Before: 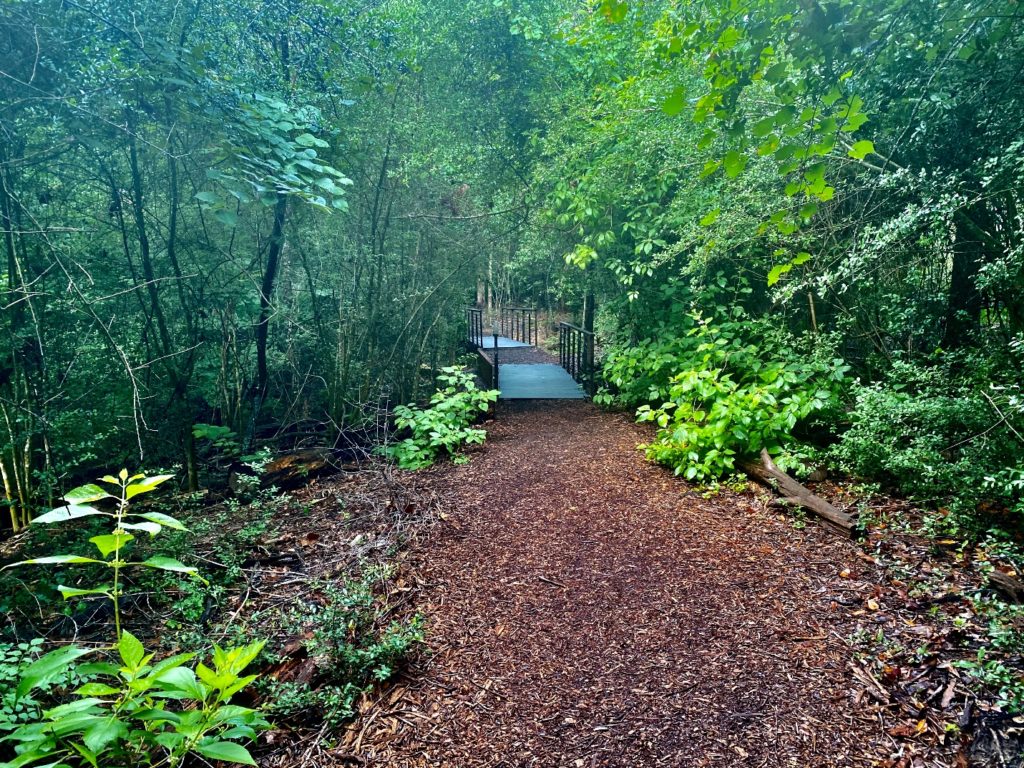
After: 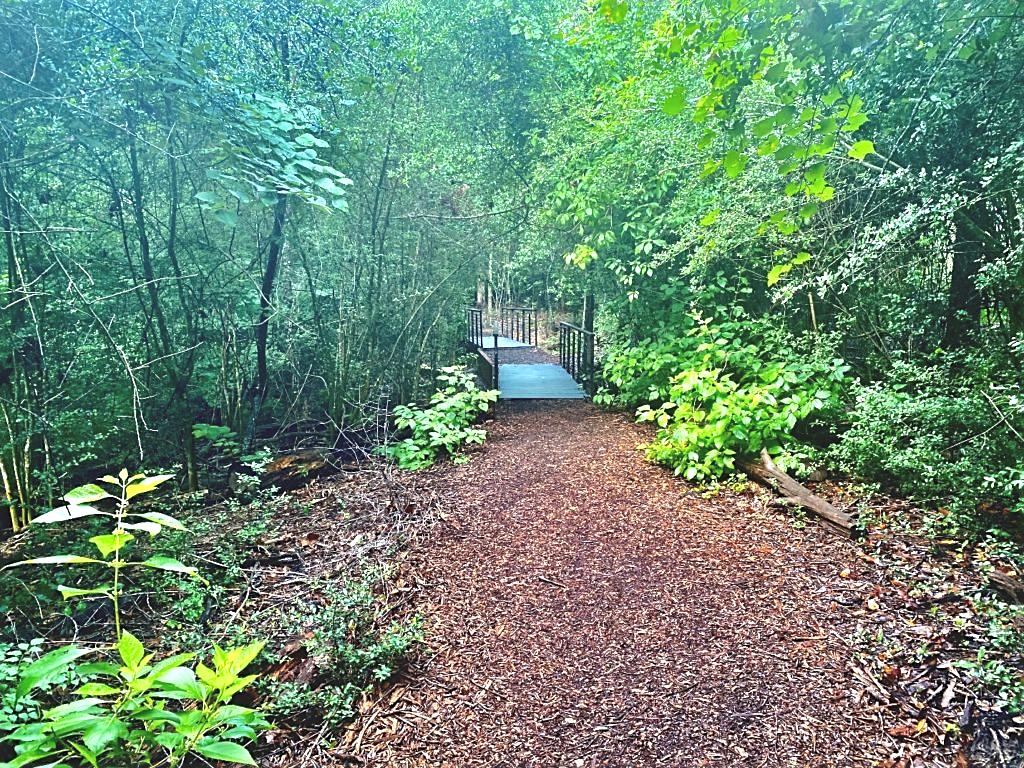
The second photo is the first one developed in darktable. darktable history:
exposure: black level correction 0, exposure 1.1 EV, compensate exposure bias true, compensate highlight preservation false
shadows and highlights: shadows -20, white point adjustment -2, highlights -35
color balance: lift [1.01, 1, 1, 1], gamma [1.097, 1, 1, 1], gain [0.85, 1, 1, 1]
sharpen: on, module defaults
